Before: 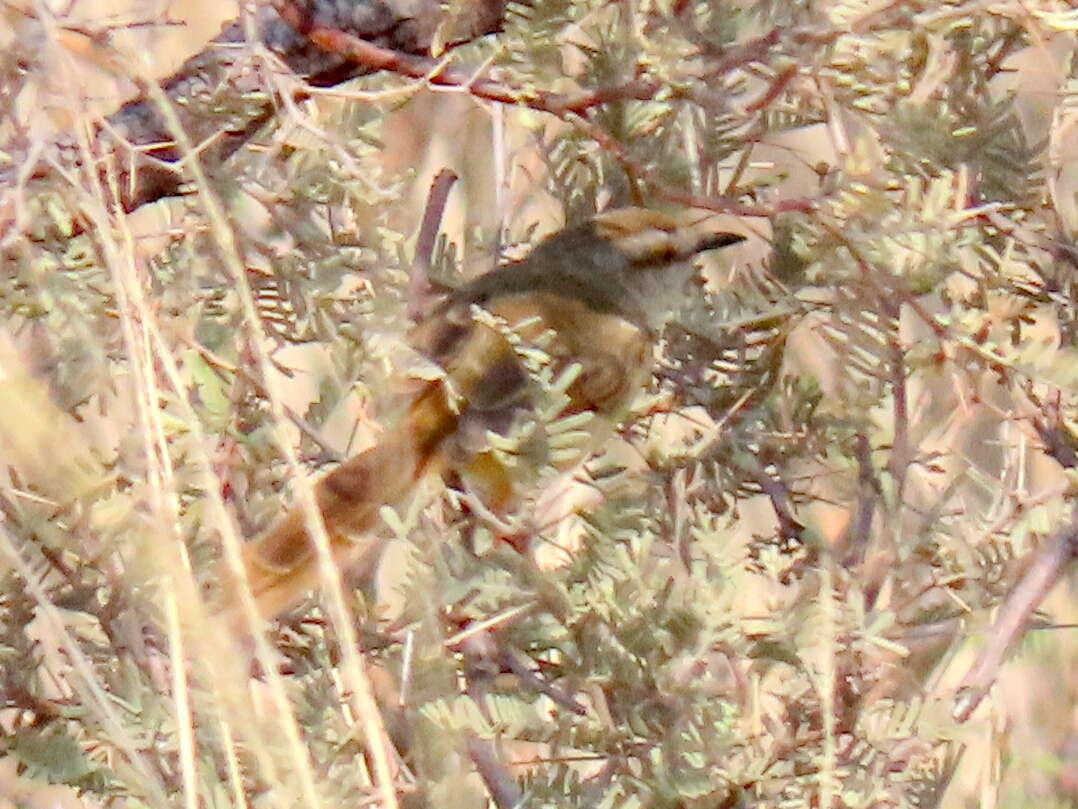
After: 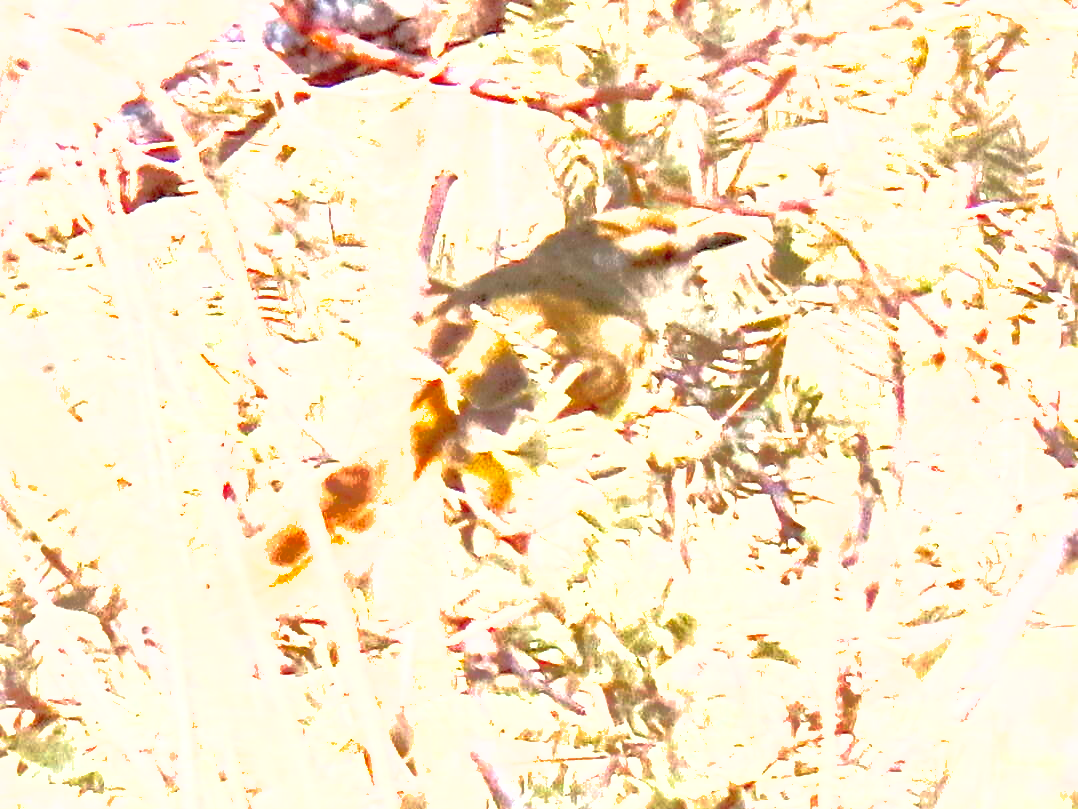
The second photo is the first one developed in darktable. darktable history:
shadows and highlights: on, module defaults
exposure: black level correction 0, exposure 1.975 EV, compensate exposure bias true, compensate highlight preservation false
